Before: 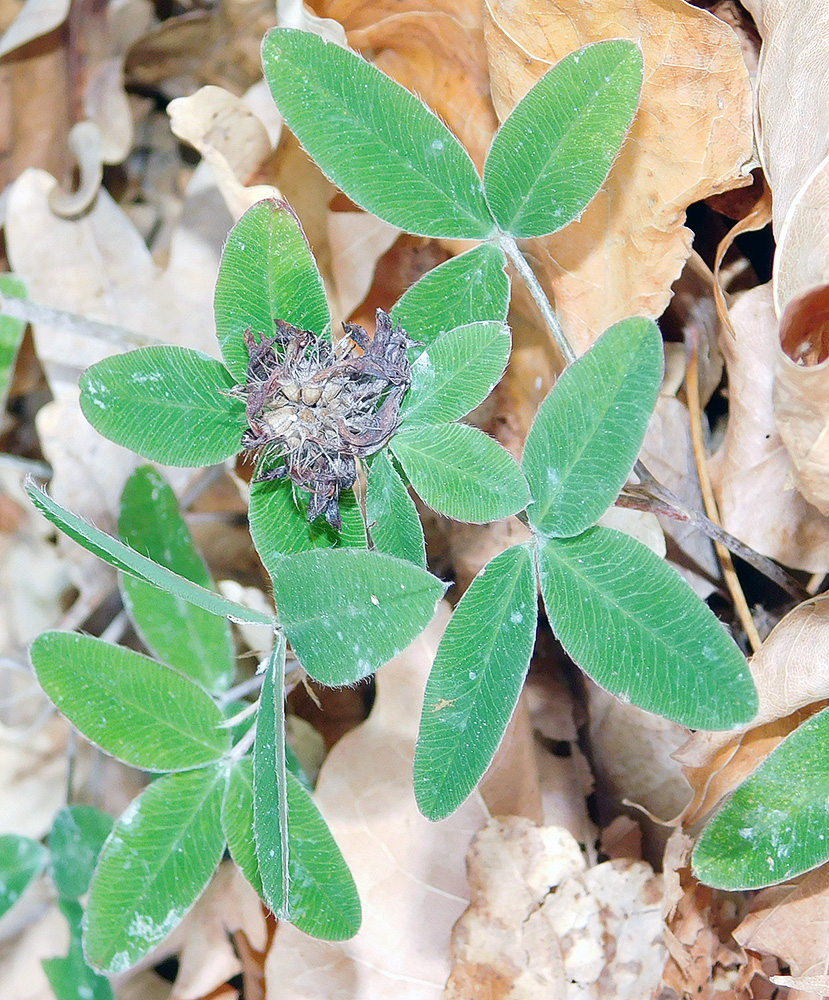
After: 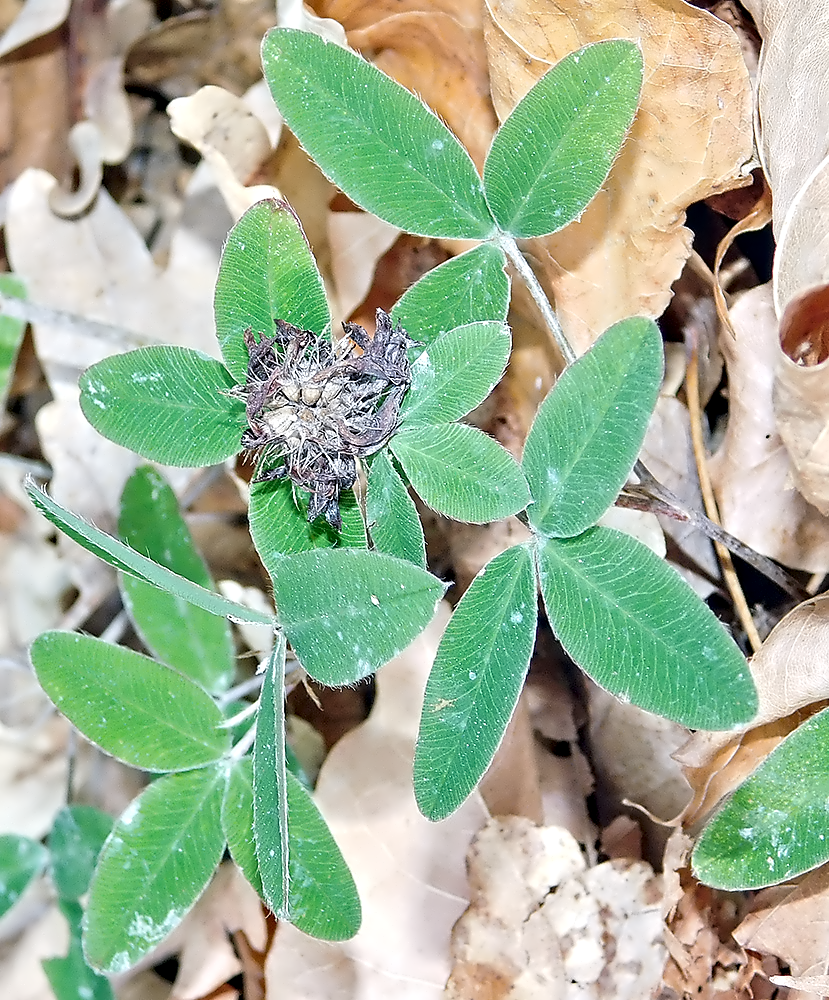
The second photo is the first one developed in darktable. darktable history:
contrast equalizer: y [[0.5, 0.542, 0.583, 0.625, 0.667, 0.708], [0.5 ×6], [0.5 ×6], [0, 0.033, 0.067, 0.1, 0.133, 0.167], [0, 0.05, 0.1, 0.15, 0.2, 0.25]]
